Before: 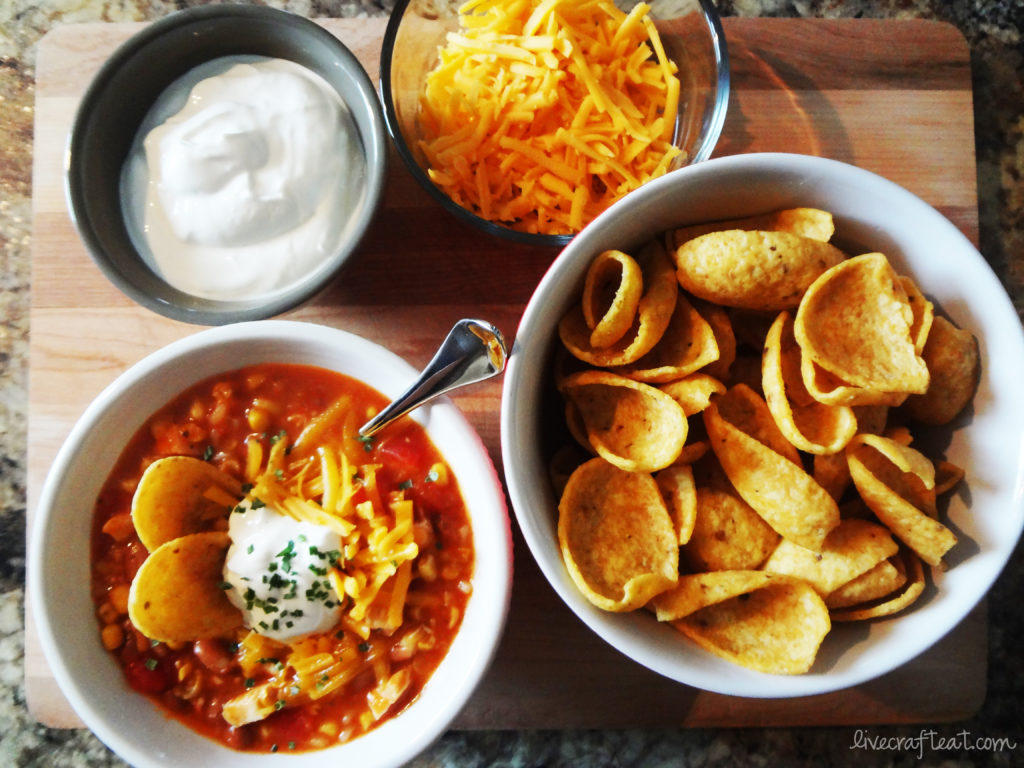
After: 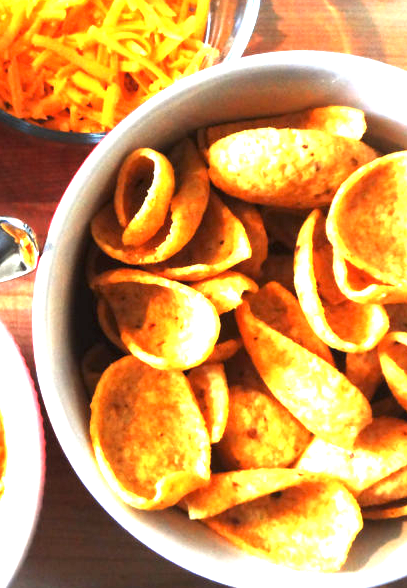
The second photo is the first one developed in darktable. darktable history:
crop: left 45.721%, top 13.393%, right 14.118%, bottom 10.01%
exposure: black level correction 0, exposure 1.741 EV, compensate exposure bias true, compensate highlight preservation false
